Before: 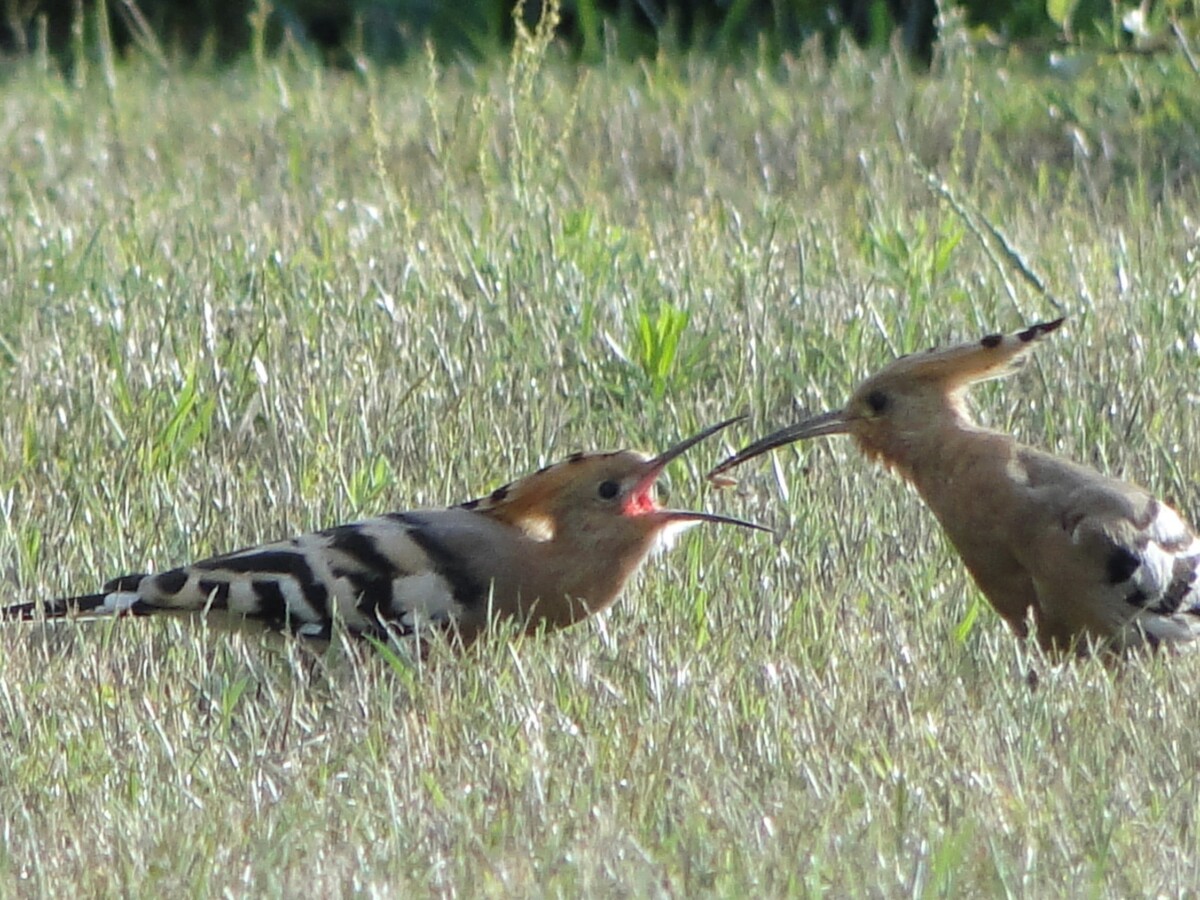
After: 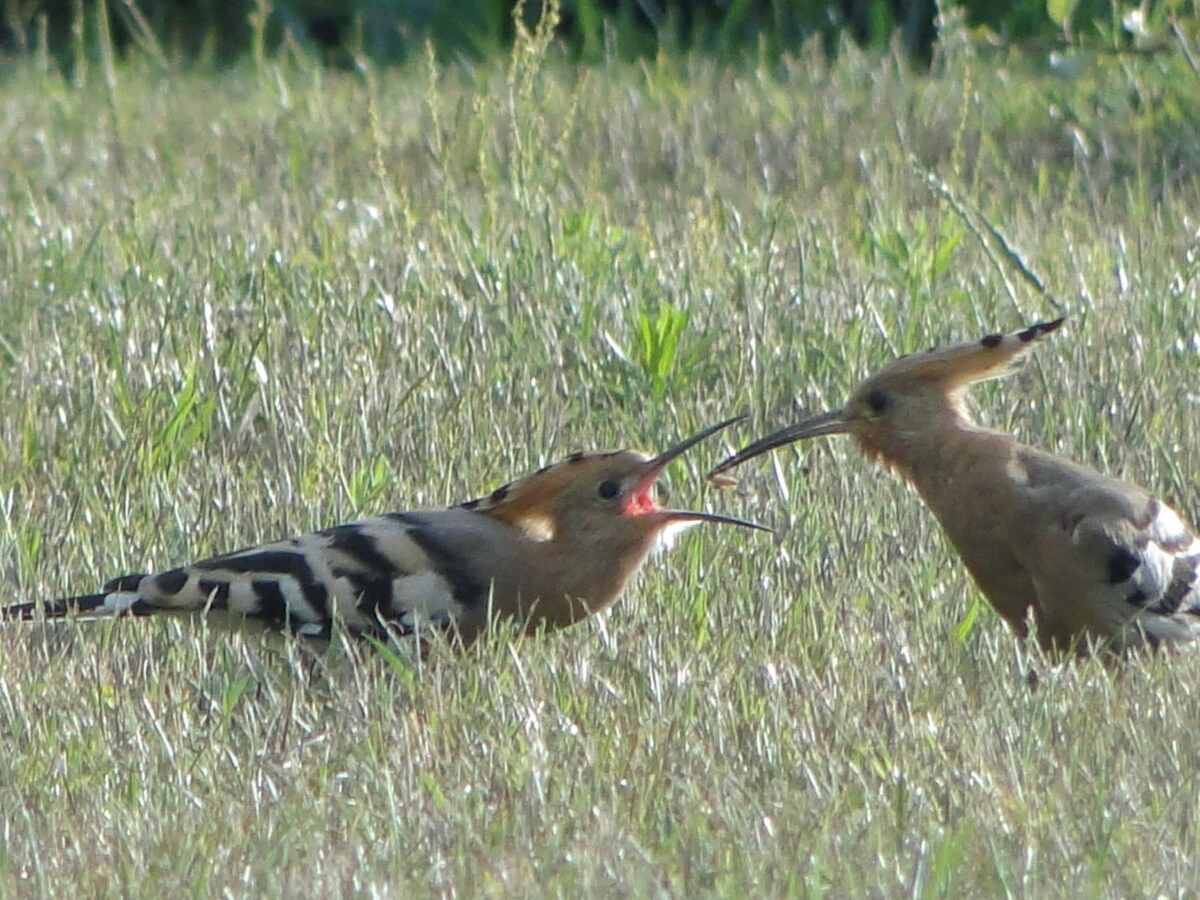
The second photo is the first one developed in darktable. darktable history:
shadows and highlights: on, module defaults
color balance rgb: shadows lift › chroma 2.049%, shadows lift › hue 220.64°, perceptual saturation grading › global saturation -11.753%, global vibrance 20%
